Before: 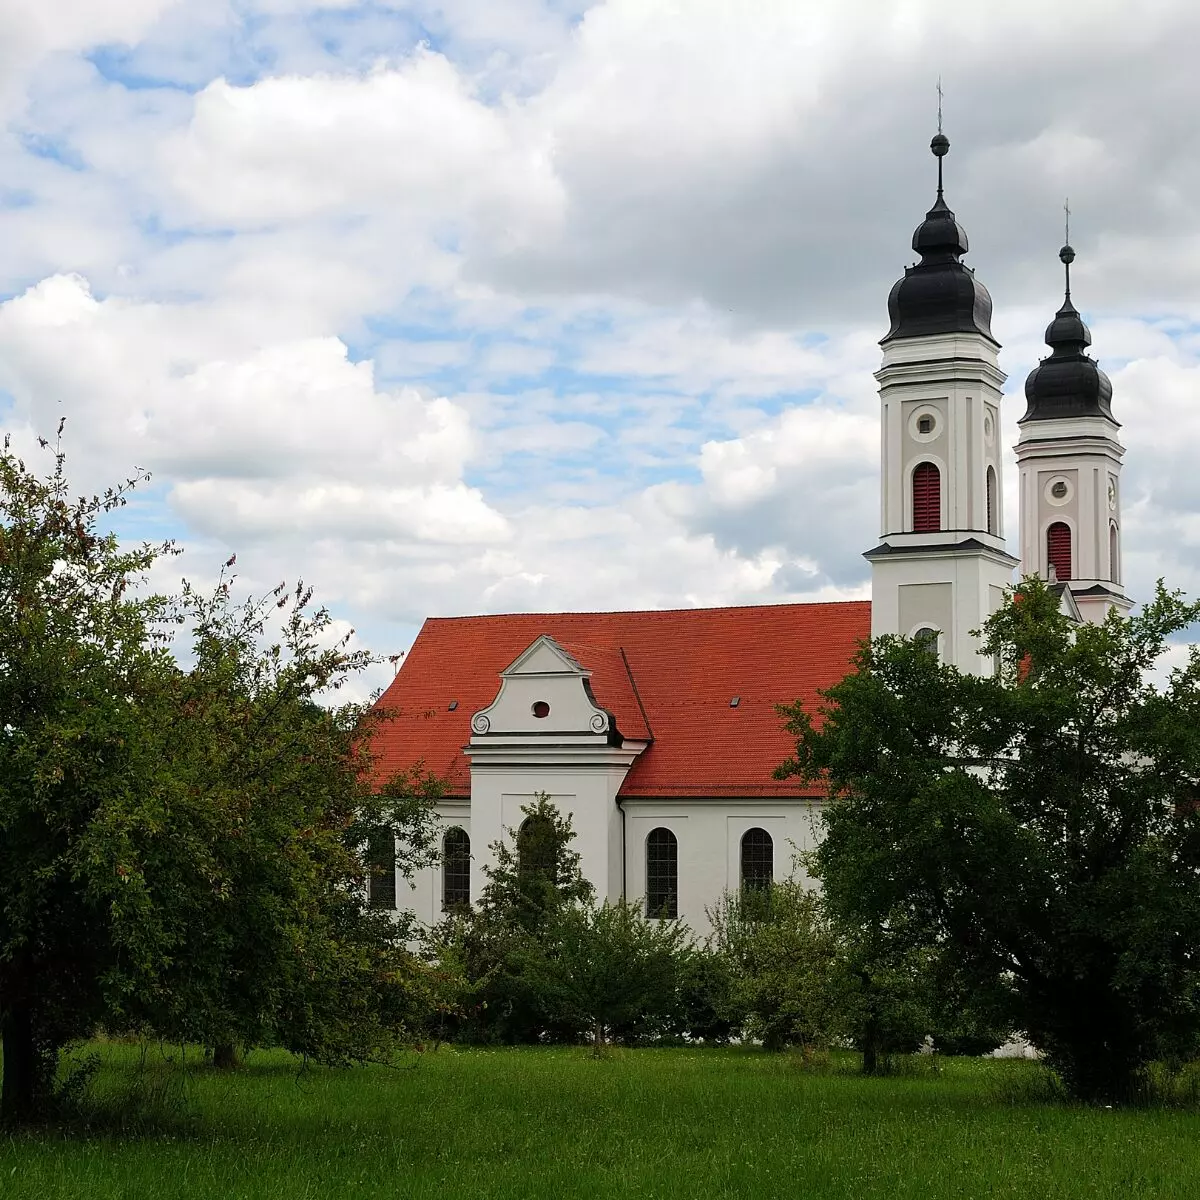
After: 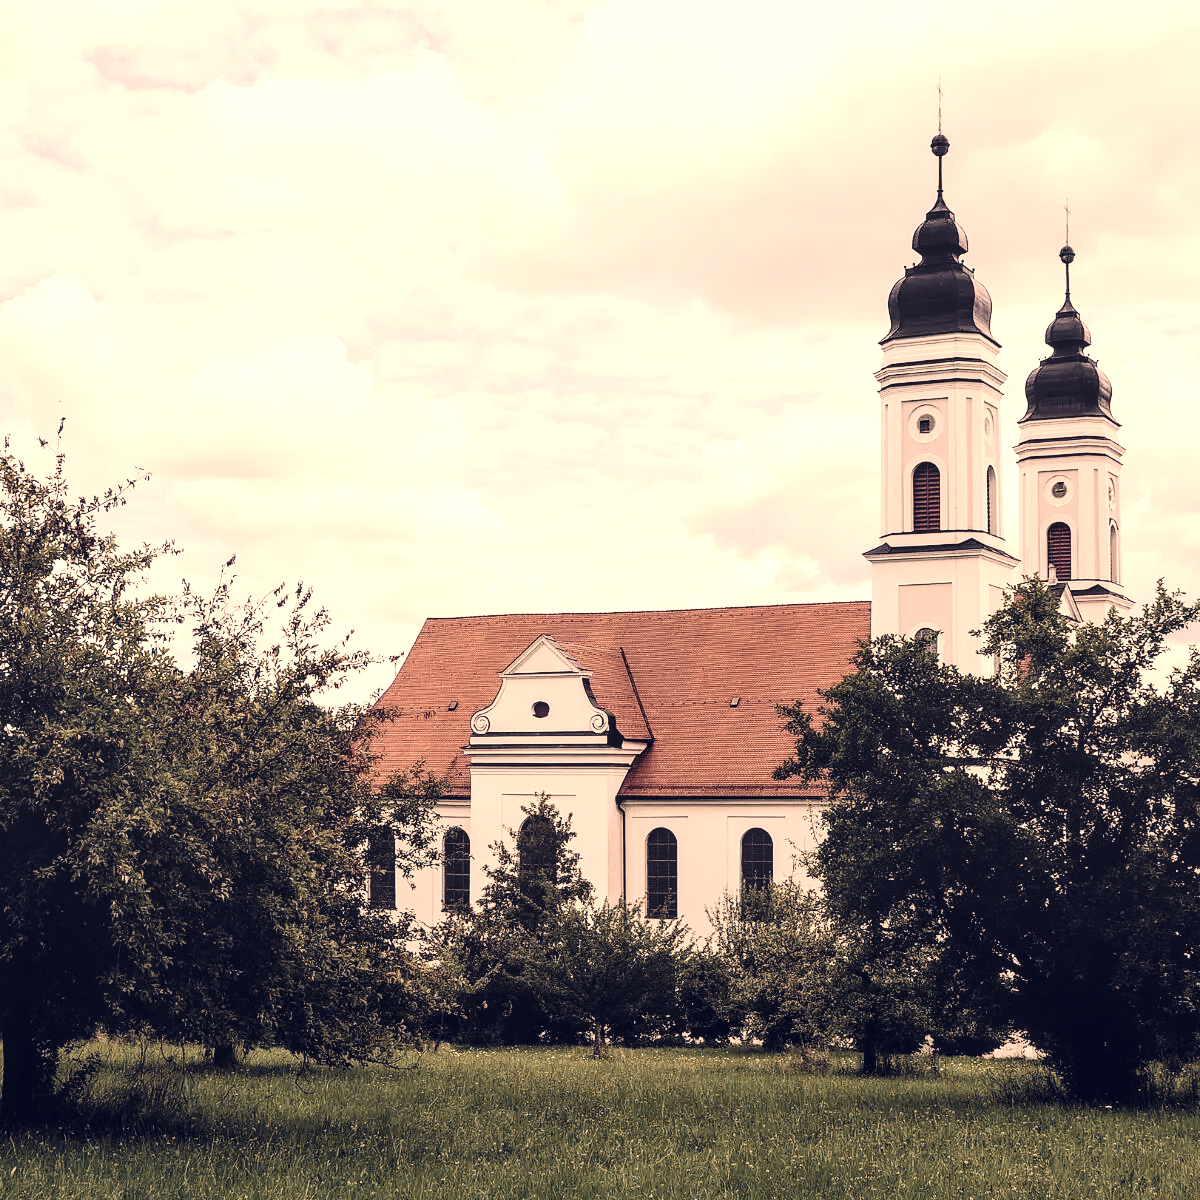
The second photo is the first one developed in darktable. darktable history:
tone equalizer: -8 EV -1.08 EV, -7 EV -1.01 EV, -6 EV -0.855 EV, -5 EV -0.539 EV, -3 EV 0.579 EV, -2 EV 0.843 EV, -1 EV 0.99 EV, +0 EV 1.06 EV, edges refinement/feathering 500, mask exposure compensation -1.57 EV, preserve details no
color correction: highlights a* 20.26, highlights b* 28.08, shadows a* 3.37, shadows b* -17.95, saturation 0.717
local contrast: on, module defaults
exposure: black level correction 0, exposure 0 EV, compensate highlight preservation false
tone curve: curves: ch0 [(0, 0) (0.003, 0.016) (0.011, 0.019) (0.025, 0.023) (0.044, 0.029) (0.069, 0.042) (0.1, 0.068) (0.136, 0.101) (0.177, 0.143) (0.224, 0.21) (0.277, 0.289) (0.335, 0.379) (0.399, 0.476) (0.468, 0.569) (0.543, 0.654) (0.623, 0.75) (0.709, 0.822) (0.801, 0.893) (0.898, 0.946) (1, 1)], preserve colors none
contrast brightness saturation: brightness 0.189, saturation -0.516
velvia: on, module defaults
